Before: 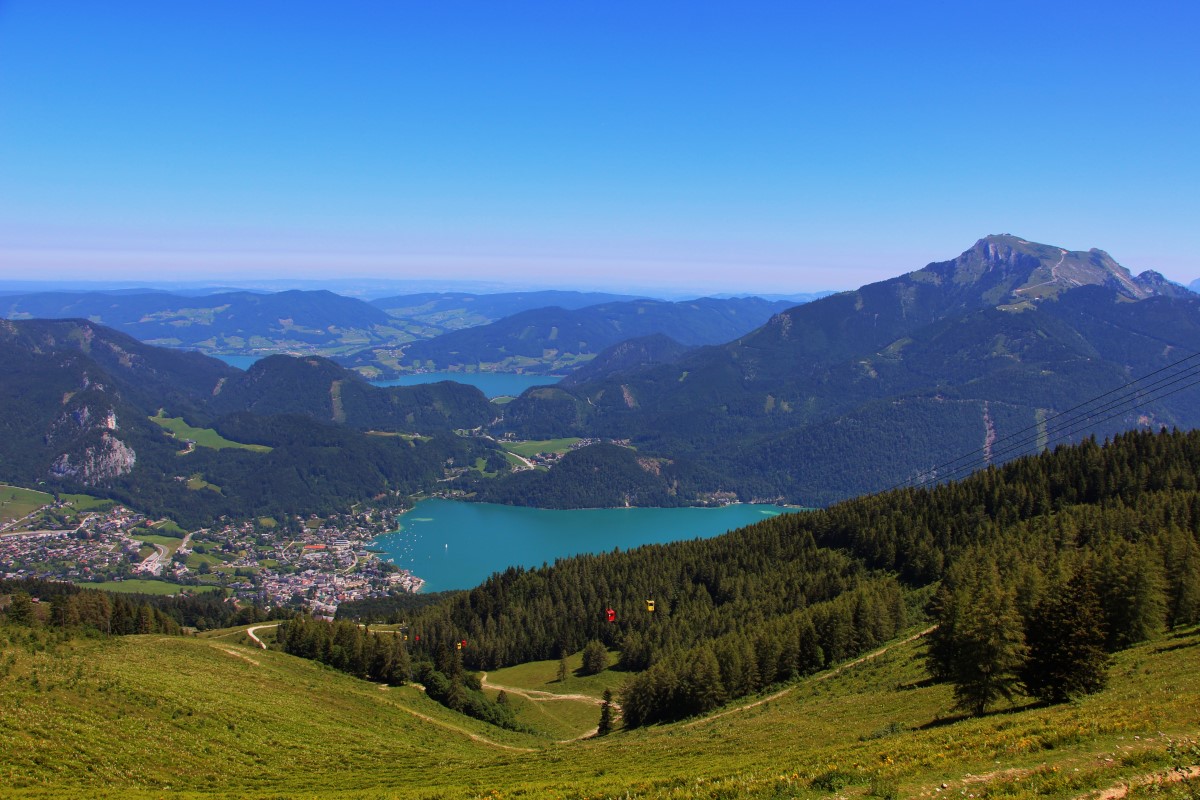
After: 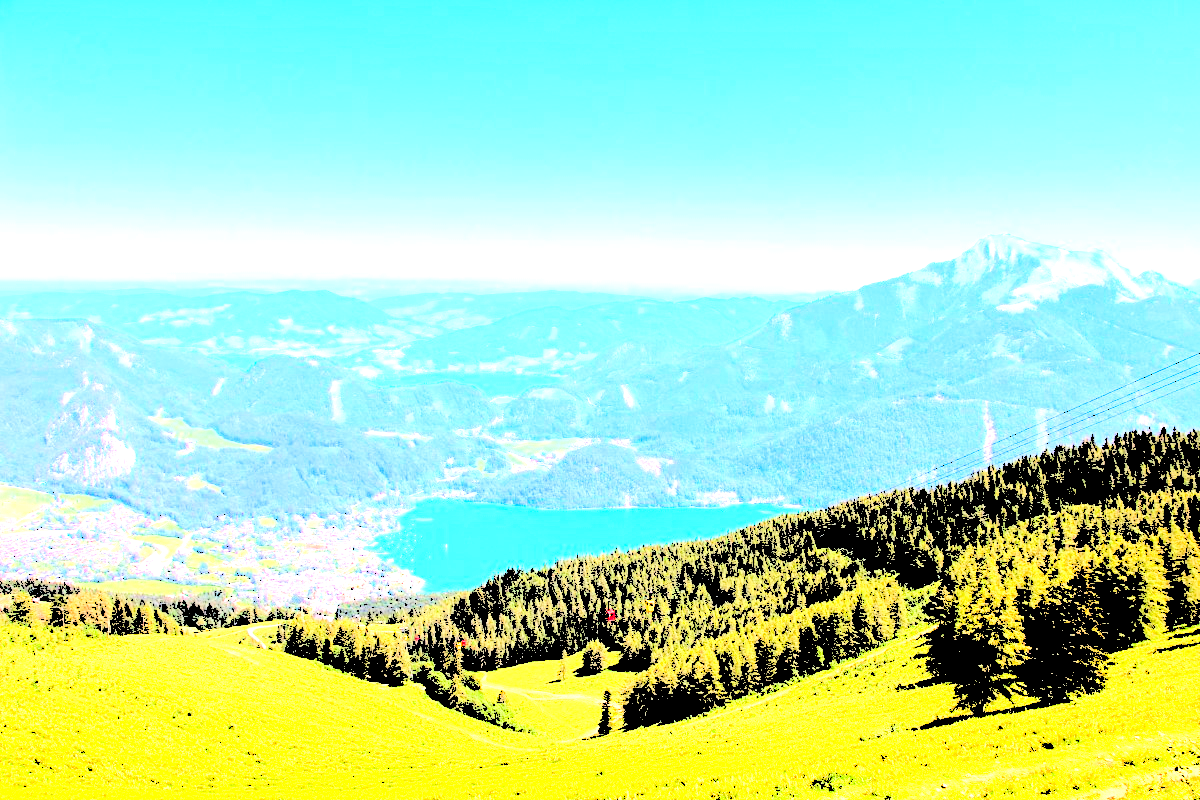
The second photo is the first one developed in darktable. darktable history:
levels: levels [0.246, 0.256, 0.506]
sharpen: radius 5.303, amount 0.31, threshold 26.045
exposure: black level correction 0, exposure 1.095 EV, compensate highlight preservation false
